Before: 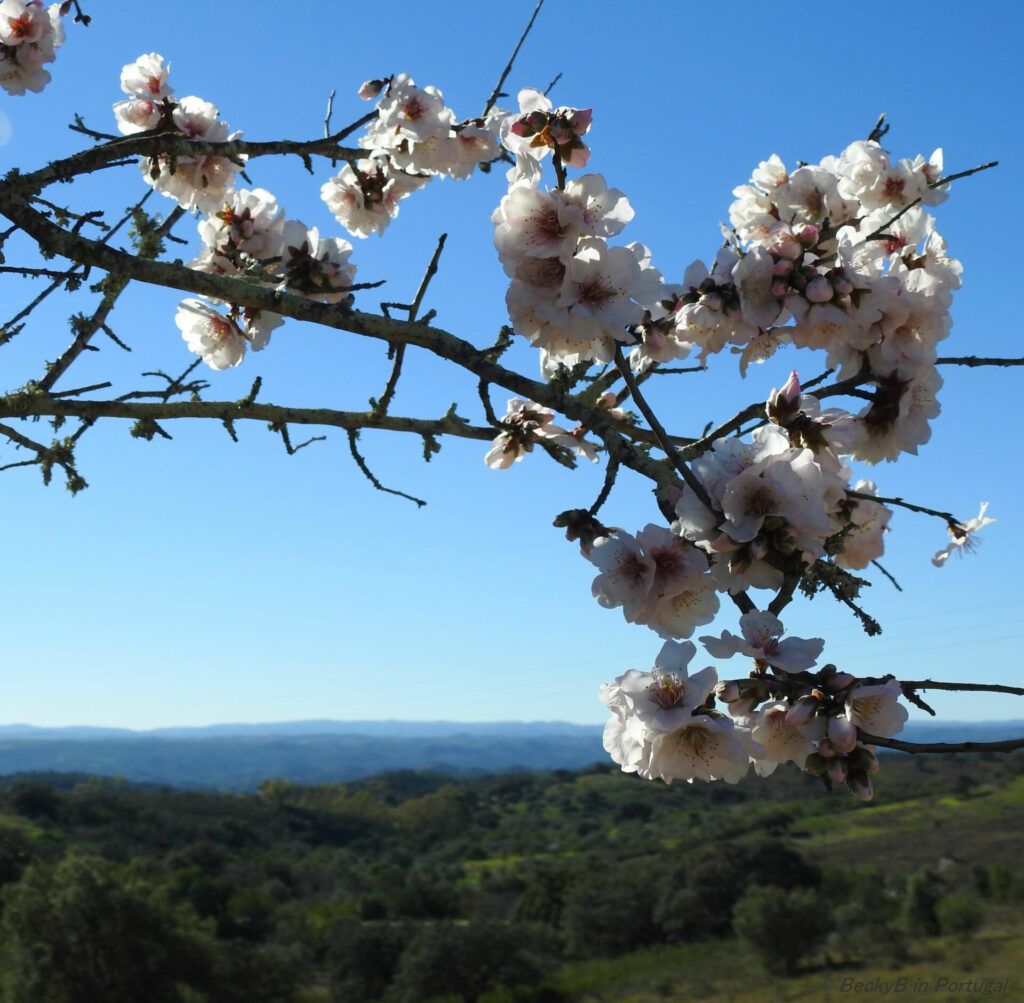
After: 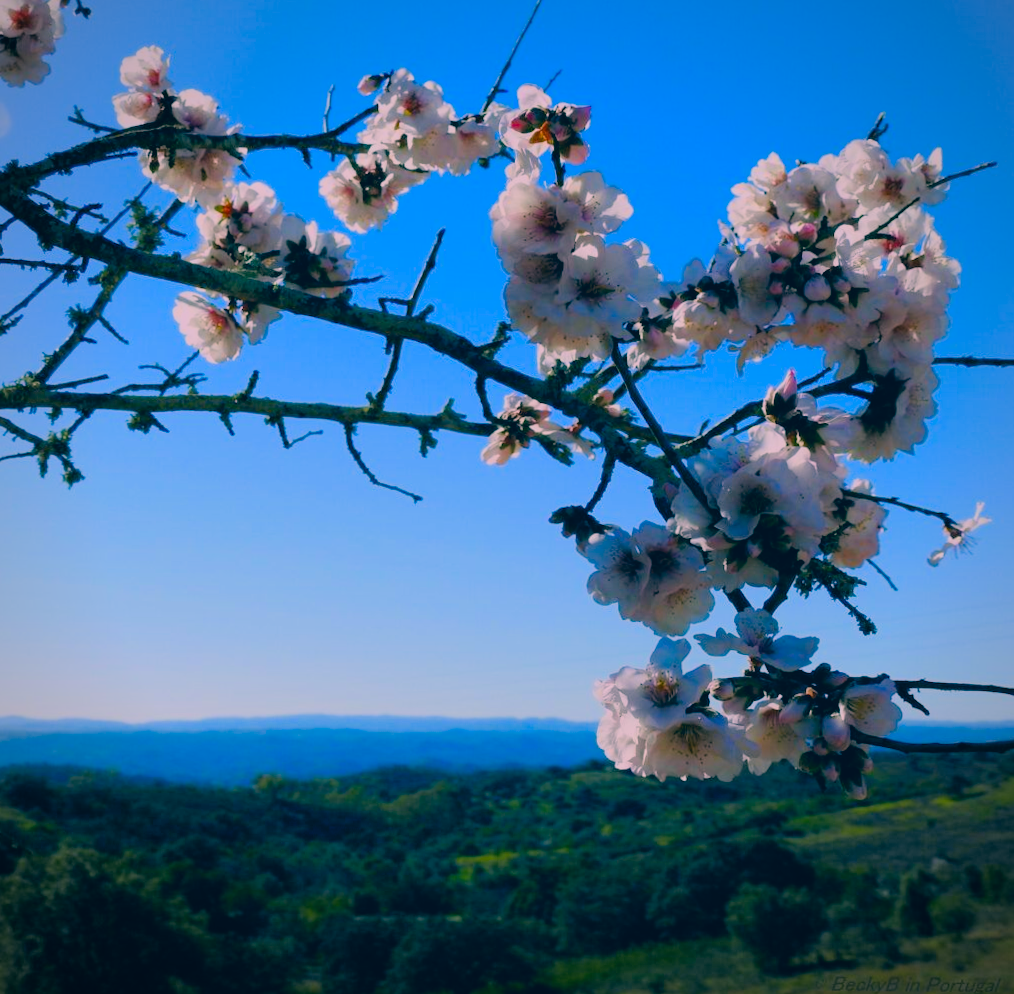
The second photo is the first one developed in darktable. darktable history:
vignetting: fall-off radius 81.94%
color balance rgb: linear chroma grading › shadows 19.44%, linear chroma grading › highlights 3.42%, linear chroma grading › mid-tones 10.16%
filmic rgb: black relative exposure -8.79 EV, white relative exposure 4.98 EV, threshold 3 EV, target black luminance 0%, hardness 3.77, latitude 66.33%, contrast 0.822, shadows ↔ highlights balance 20%, color science v5 (2021), contrast in shadows safe, contrast in highlights safe, enable highlight reconstruction true
color correction: highlights a* 17.03, highlights b* 0.205, shadows a* -15.38, shadows b* -14.56, saturation 1.5
crop and rotate: angle -0.5°
